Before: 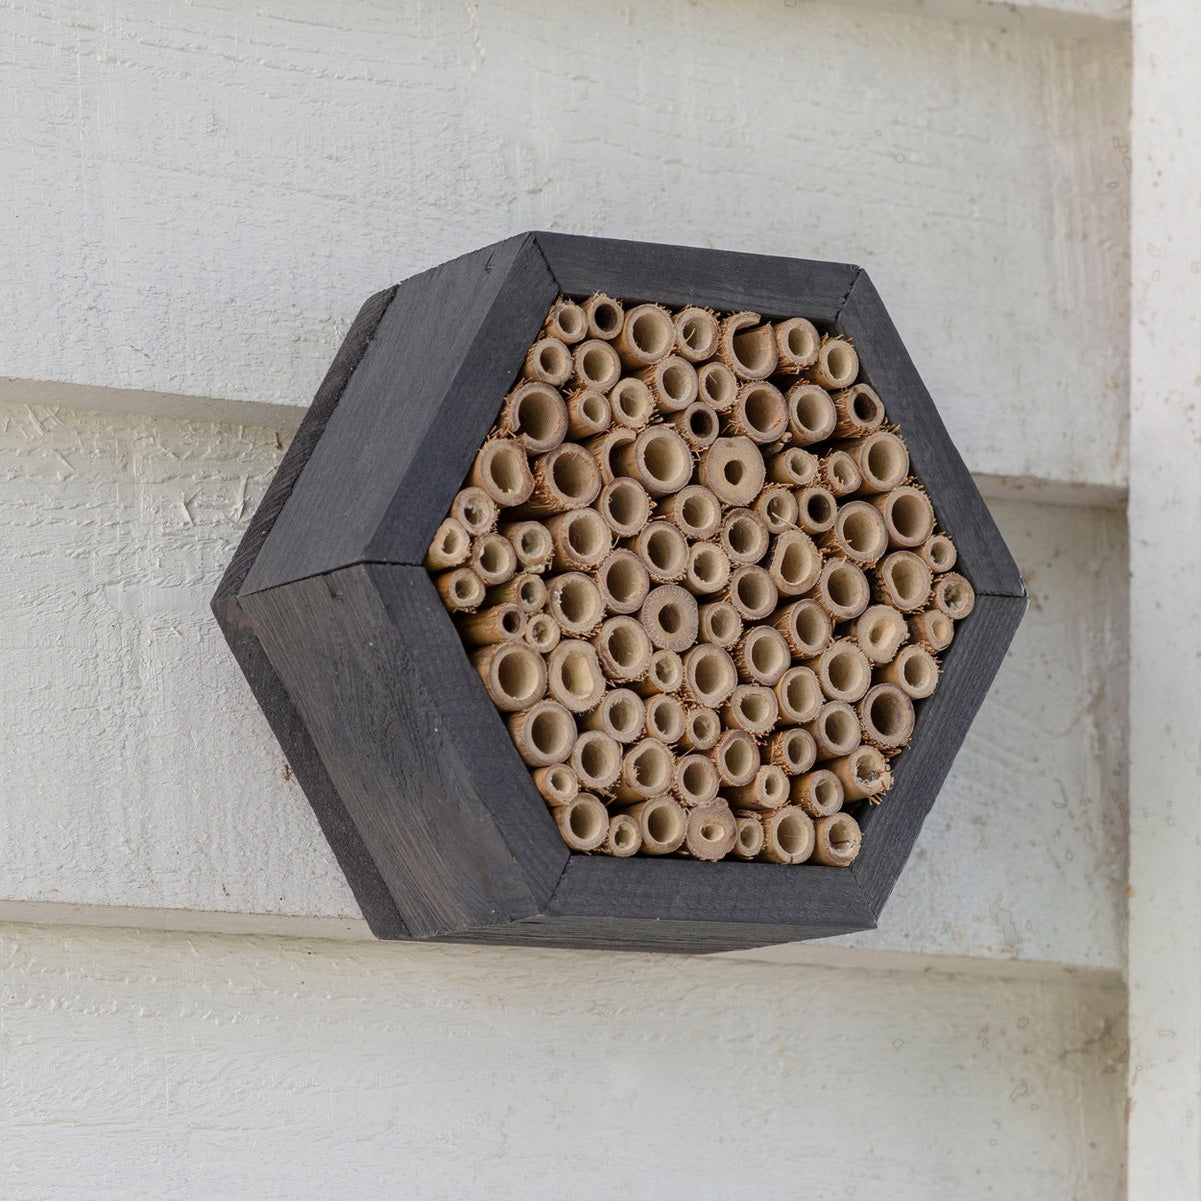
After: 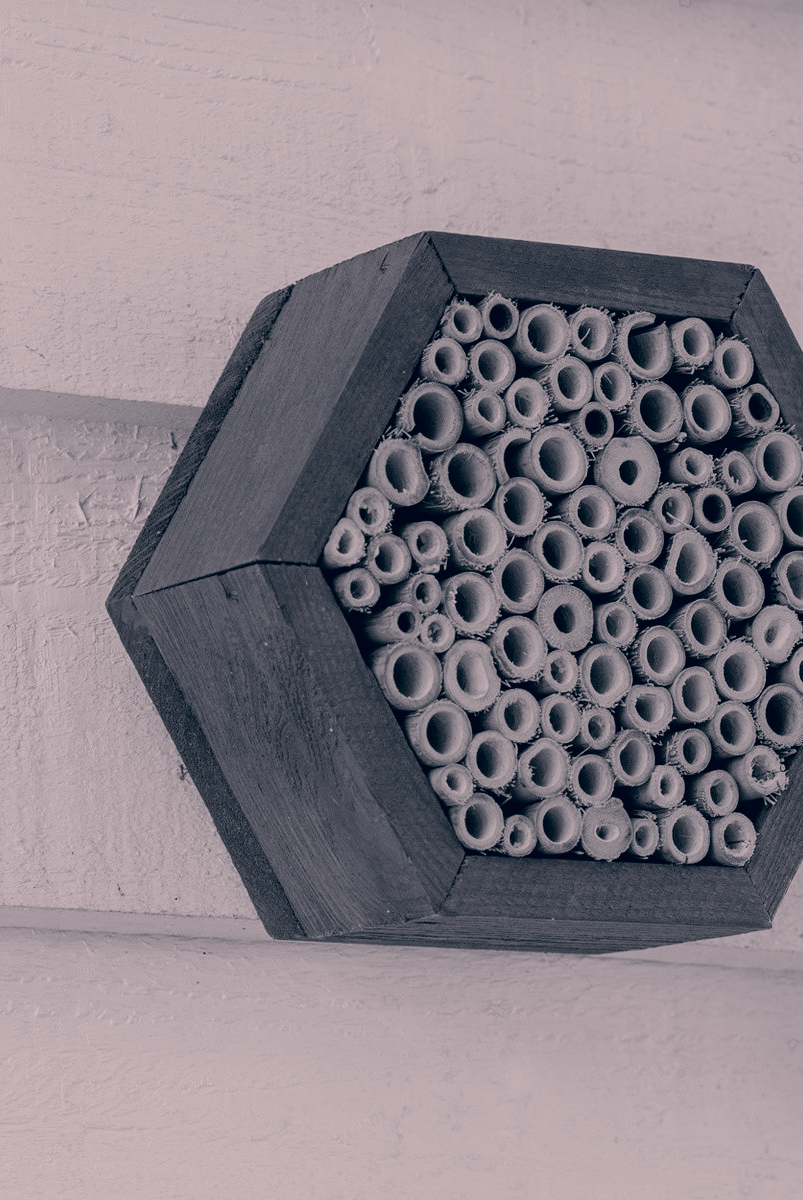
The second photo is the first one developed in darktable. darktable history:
filmic rgb: black relative exposure -7.65 EV, white relative exposure 4.56 EV, threshold 5.96 EV, hardness 3.61, enable highlight reconstruction true
crop and rotate: left 8.808%, right 24.319%
color calibration: output gray [0.21, 0.42, 0.37, 0], illuminant same as pipeline (D50), adaptation XYZ, x 0.347, y 0.359, temperature 5005.72 K
color correction: highlights a* 14.28, highlights b* 5.84, shadows a* -5.65, shadows b* -15.34, saturation 0.851
